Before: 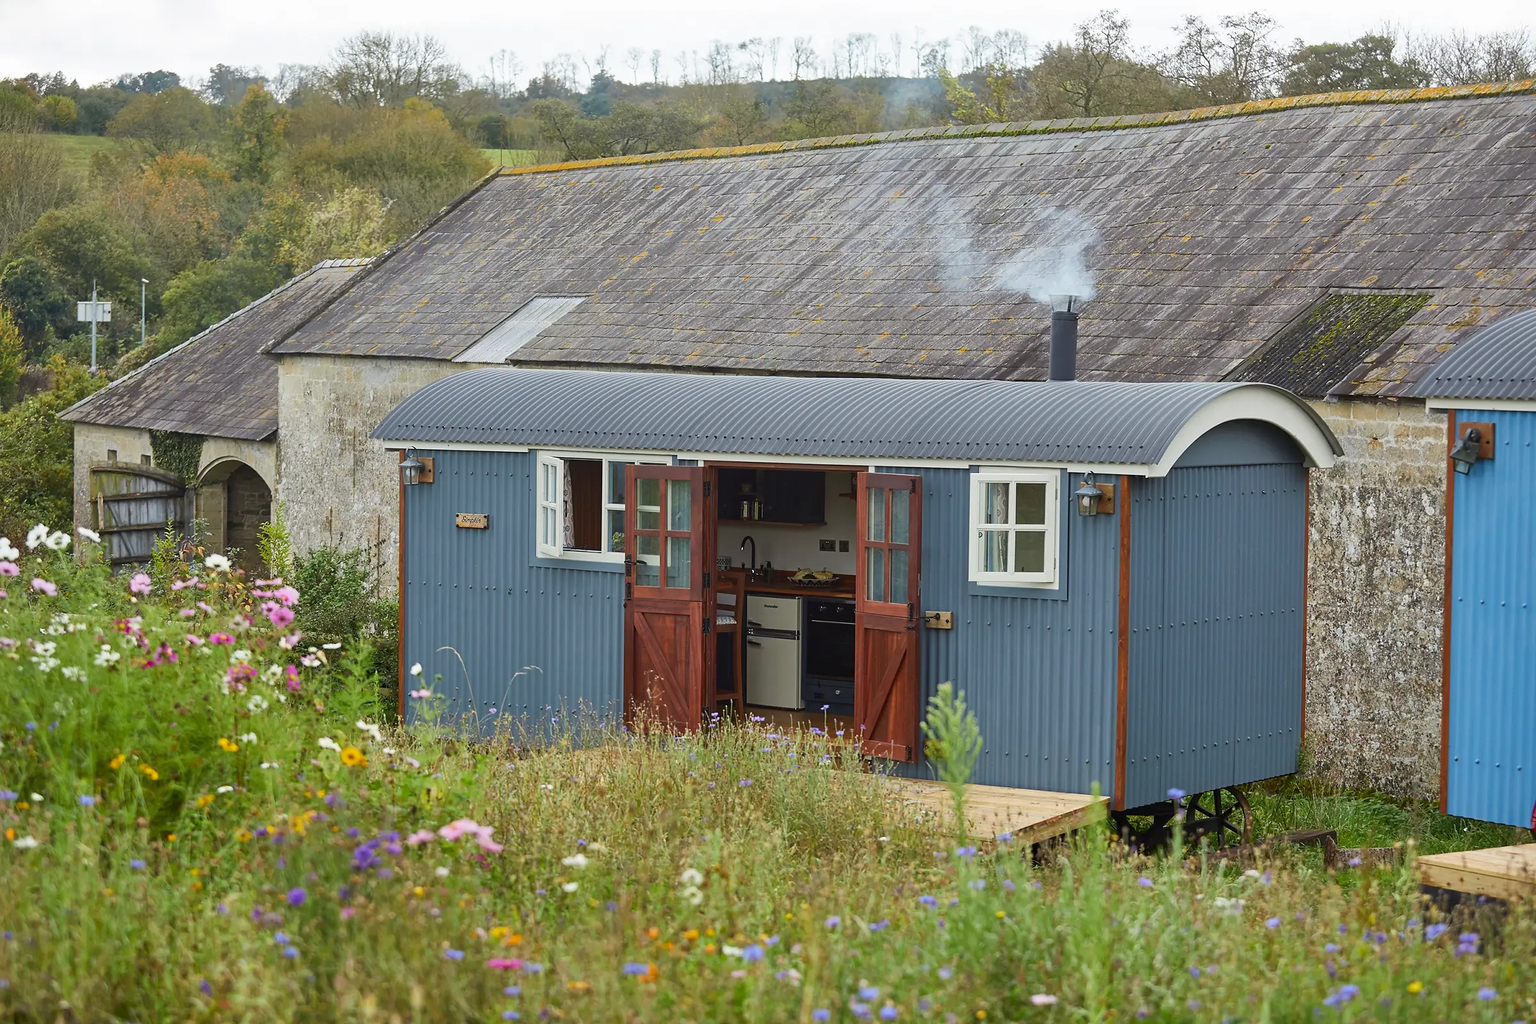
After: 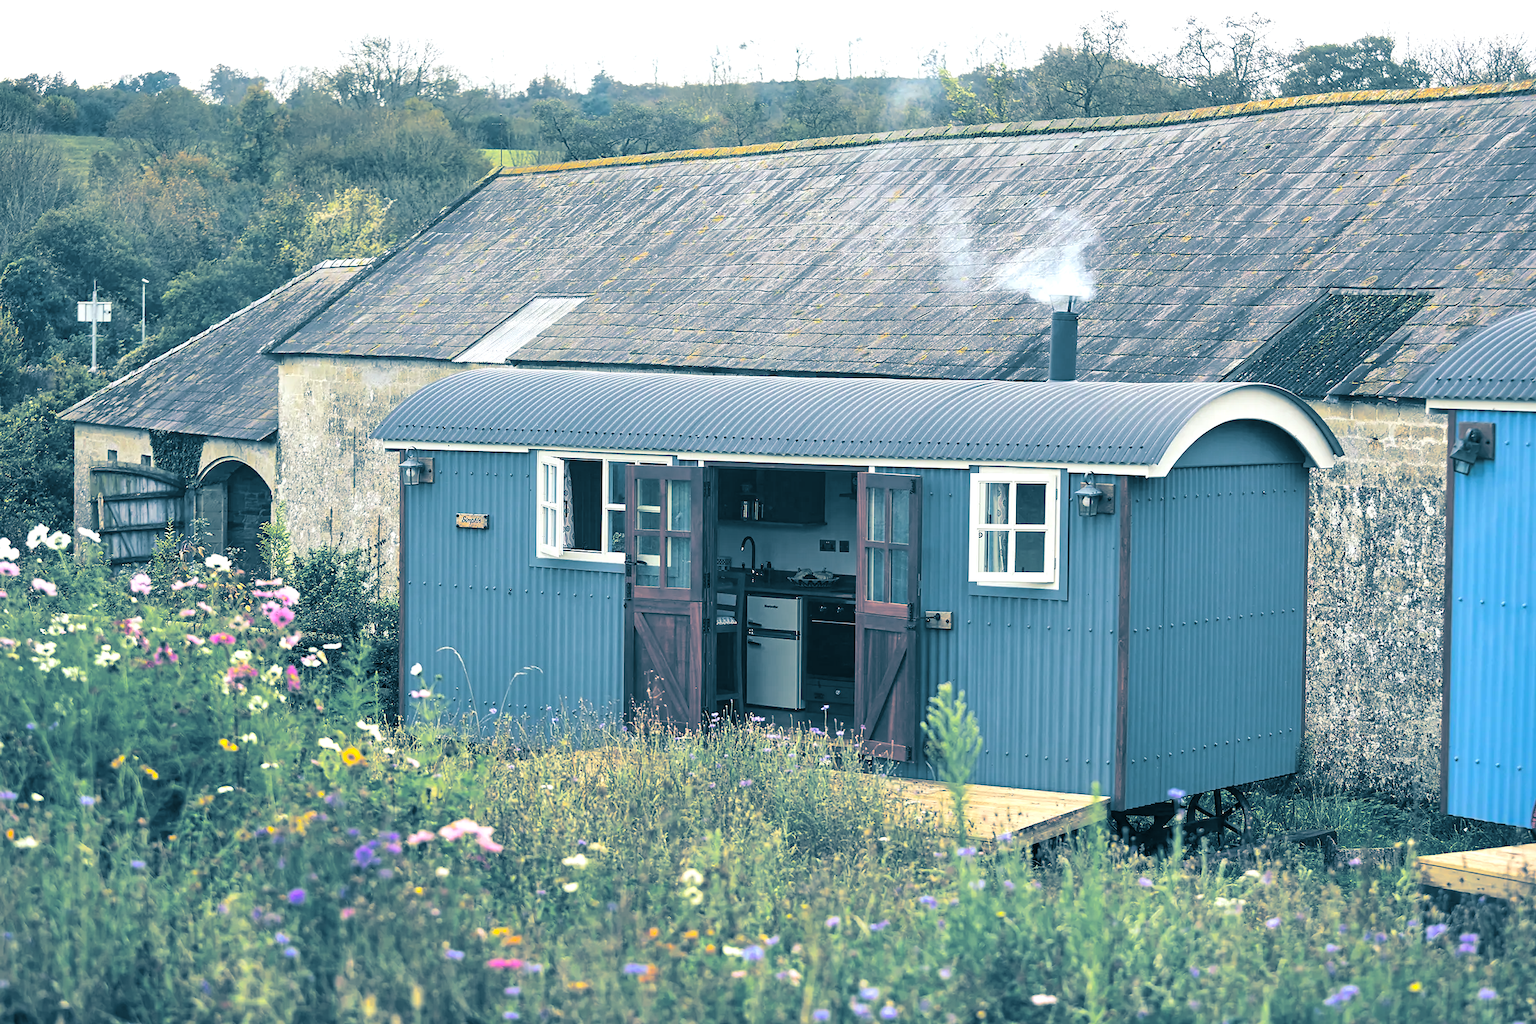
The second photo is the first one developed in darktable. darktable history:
split-toning: shadows › hue 212.4°, balance -70
color balance rgb: perceptual saturation grading › global saturation 35%, perceptual saturation grading › highlights -30%, perceptual saturation grading › shadows 35%, perceptual brilliance grading › global brilliance 3%, perceptual brilliance grading › highlights -3%, perceptual brilliance grading › shadows 3%
exposure: black level correction 0, exposure 0.7 EV, compensate exposure bias true, compensate highlight preservation false
